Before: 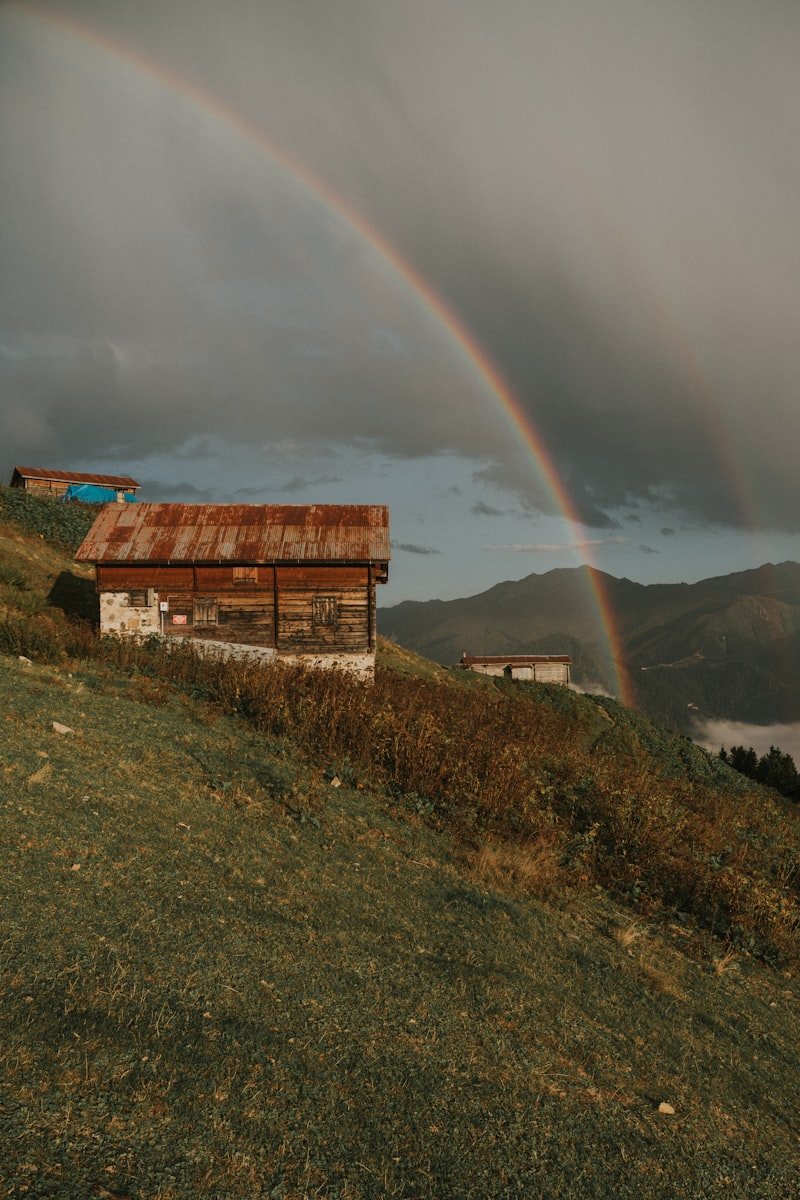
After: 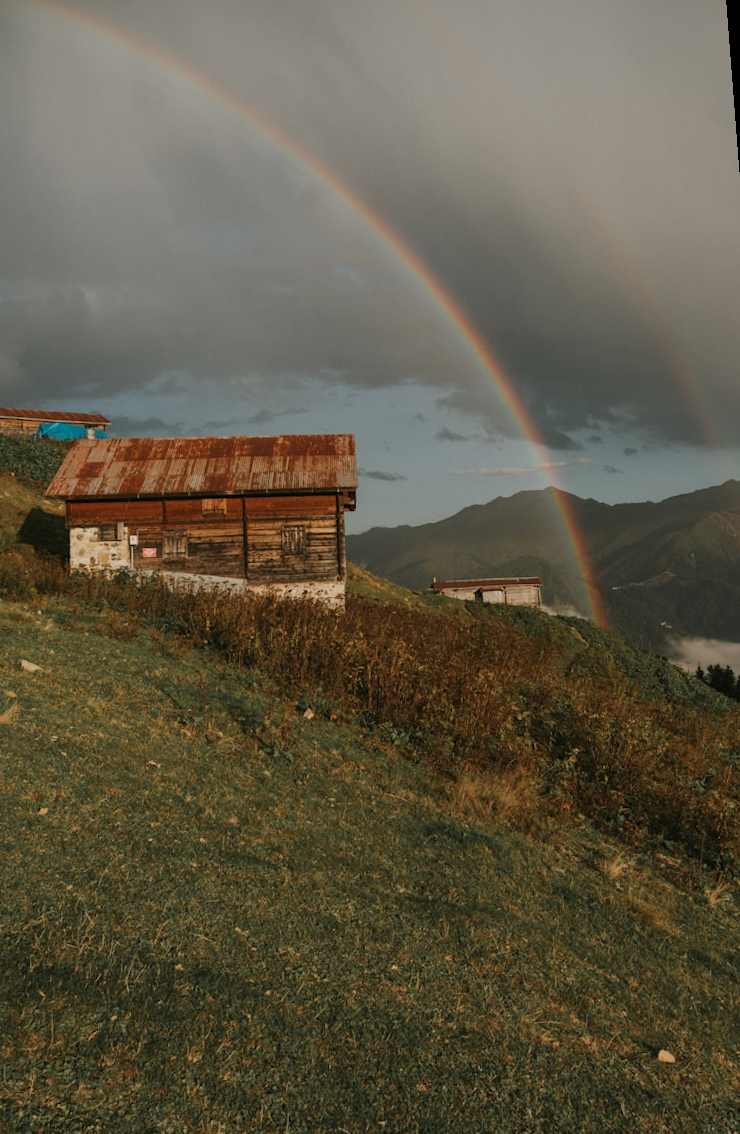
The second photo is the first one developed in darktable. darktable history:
tone equalizer: on, module defaults
rotate and perspective: rotation -1.68°, lens shift (vertical) -0.146, crop left 0.049, crop right 0.912, crop top 0.032, crop bottom 0.96
